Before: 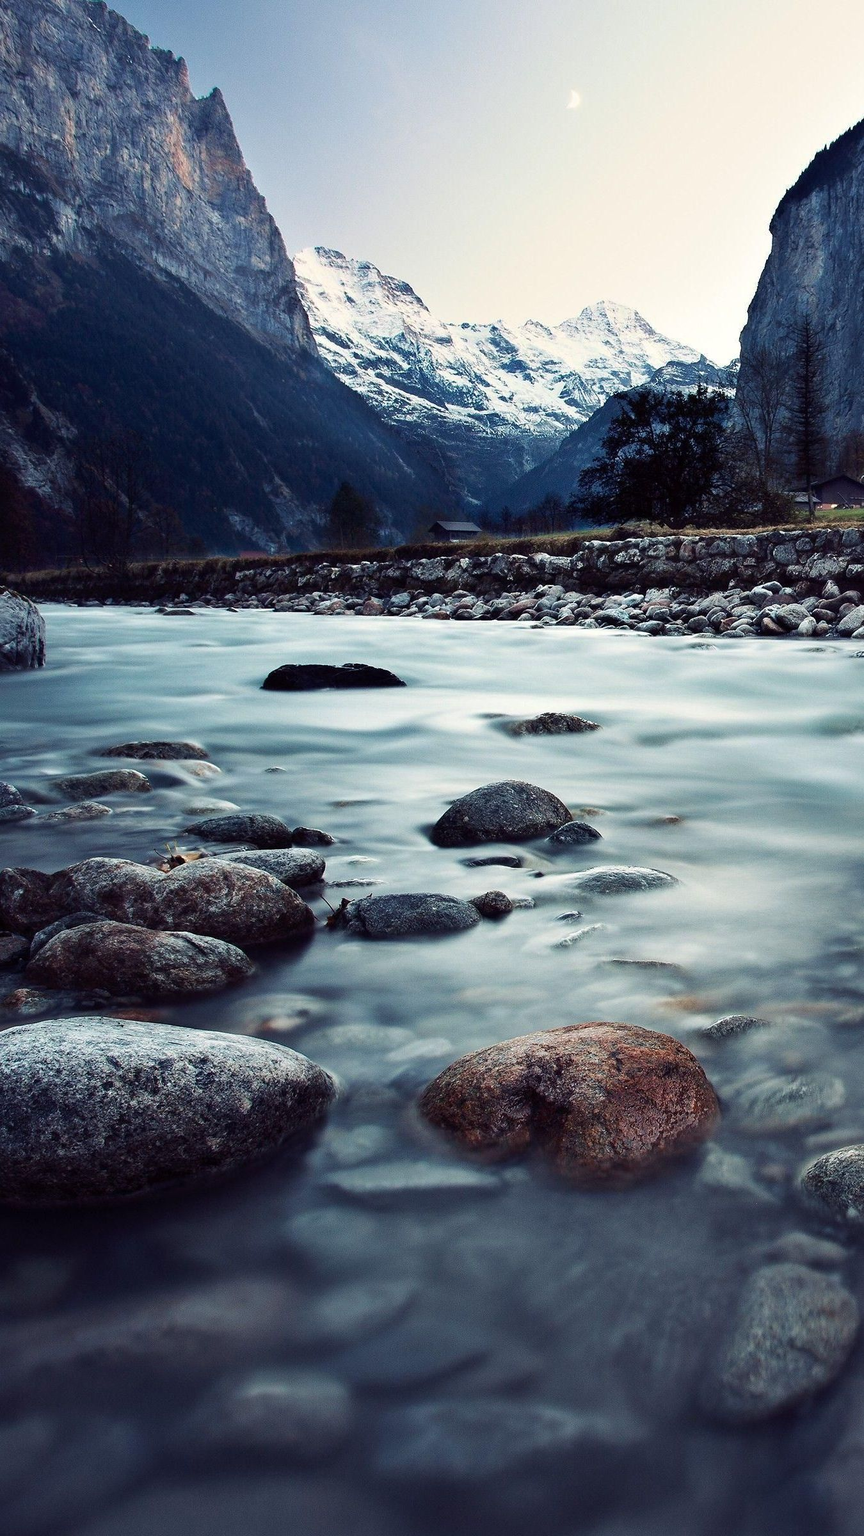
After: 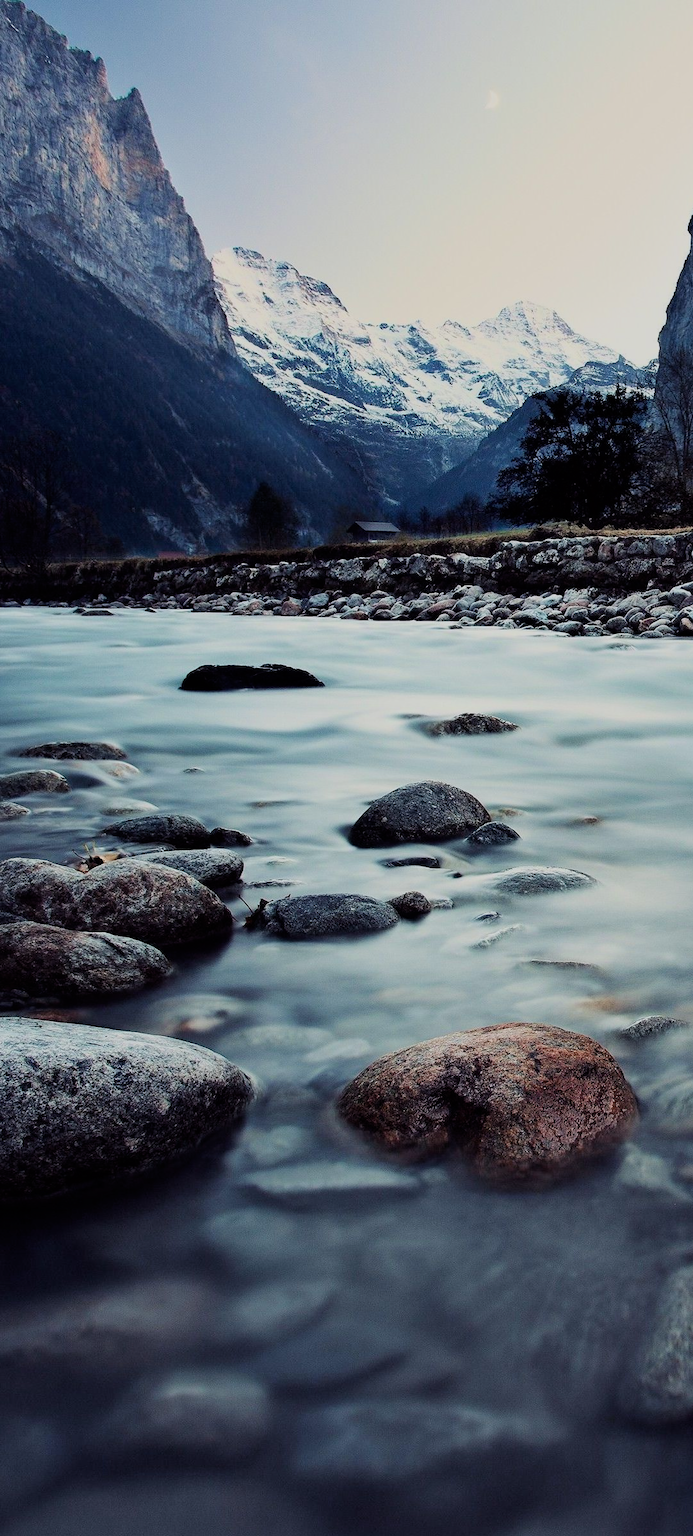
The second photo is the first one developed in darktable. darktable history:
filmic rgb: black relative exposure -7.65 EV, white relative exposure 4.56 EV, hardness 3.61, color science v6 (2022)
crop and rotate: left 9.54%, right 10.231%
